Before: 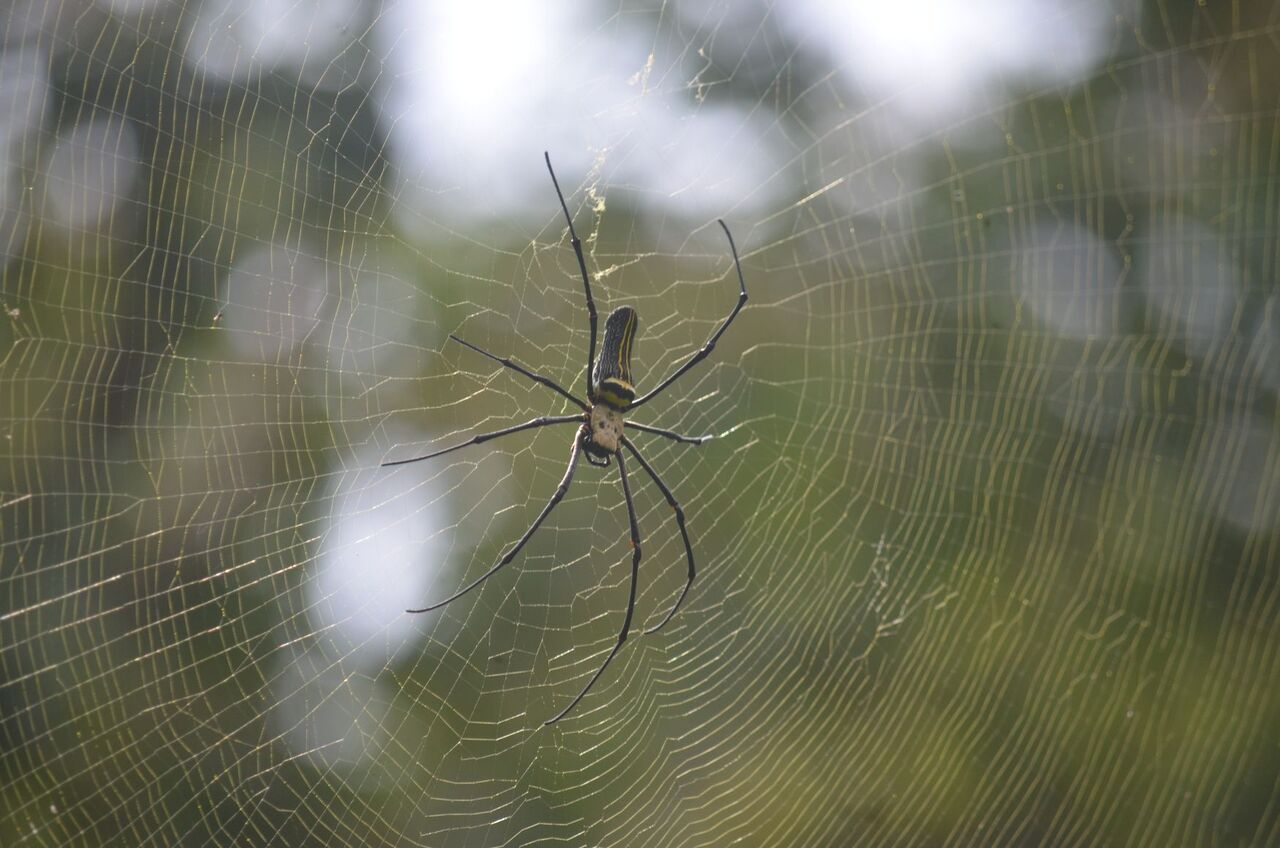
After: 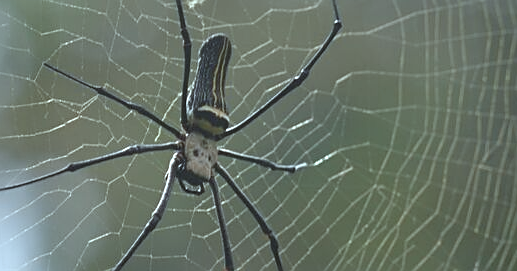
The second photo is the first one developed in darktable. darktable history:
color correction: highlights a* -12.64, highlights b* -18.1, saturation 0.7
sharpen: on, module defaults
color zones: curves: ch1 [(0, 0.469) (0.072, 0.457) (0.243, 0.494) (0.429, 0.5) (0.571, 0.5) (0.714, 0.5) (0.857, 0.5) (1, 0.469)]; ch2 [(0, 0.499) (0.143, 0.467) (0.242, 0.436) (0.429, 0.493) (0.571, 0.5) (0.714, 0.5) (0.857, 0.5) (1, 0.499)]
crop: left 31.751%, top 32.172%, right 27.8%, bottom 35.83%
white balance: red 1.009, blue 0.985
